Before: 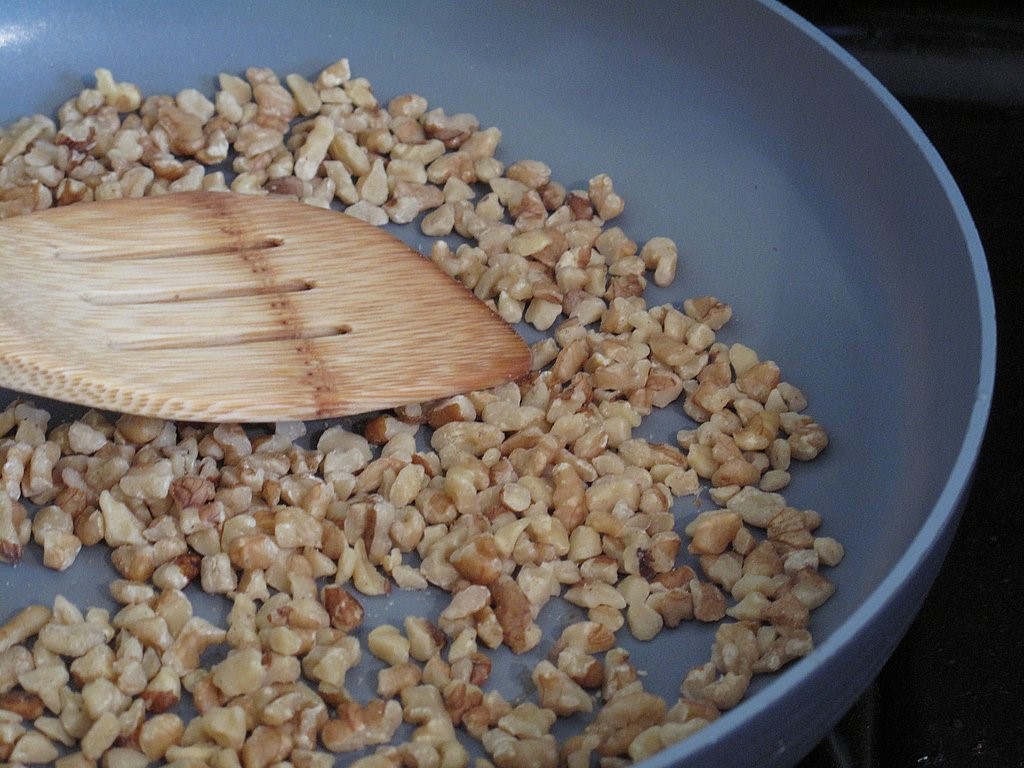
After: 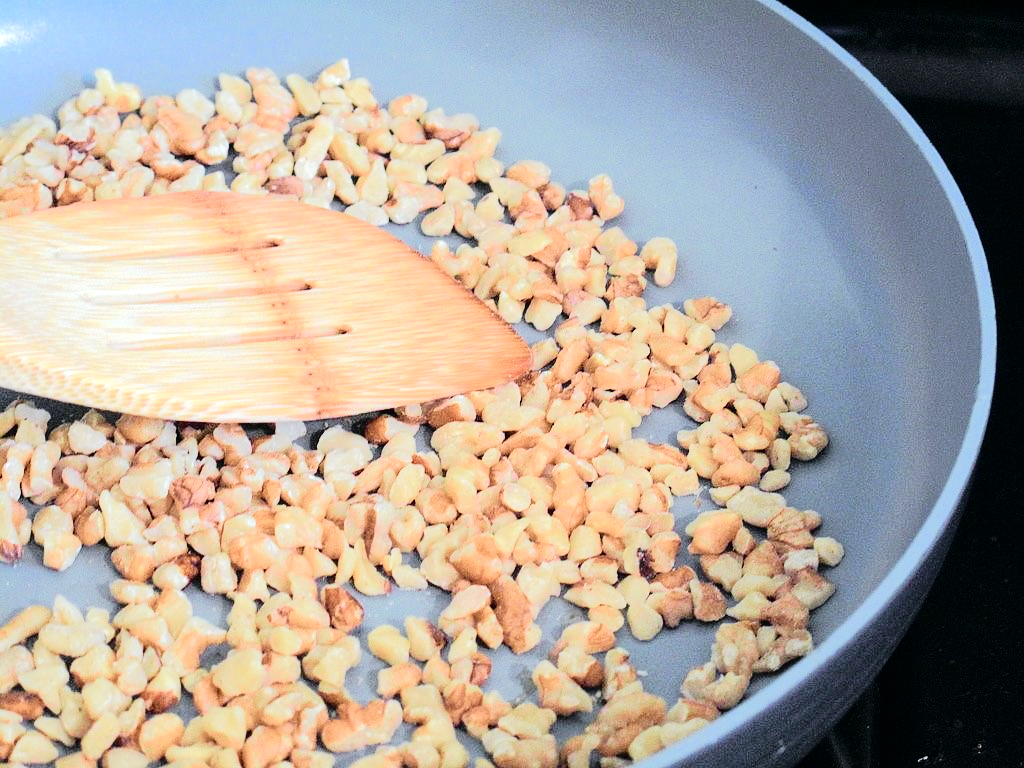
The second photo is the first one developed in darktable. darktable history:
tone curve: curves: ch0 [(0, 0) (0.081, 0.044) (0.192, 0.125) (0.283, 0.238) (0.416, 0.449) (0.495, 0.524) (0.686, 0.743) (0.826, 0.865) (0.978, 0.988)]; ch1 [(0, 0) (0.161, 0.092) (0.35, 0.33) (0.392, 0.392) (0.427, 0.426) (0.479, 0.472) (0.505, 0.497) (0.521, 0.514) (0.547, 0.568) (0.579, 0.597) (0.625, 0.627) (0.678, 0.733) (1, 1)]; ch2 [(0, 0) (0.346, 0.362) (0.404, 0.427) (0.502, 0.495) (0.531, 0.523) (0.549, 0.554) (0.582, 0.596) (0.629, 0.642) (0.717, 0.678) (1, 1)], color space Lab, independent channels, preserve colors none
tone equalizer: -7 EV 0.155 EV, -6 EV 0.62 EV, -5 EV 1.12 EV, -4 EV 1.32 EV, -3 EV 1.18 EV, -2 EV 0.6 EV, -1 EV 0.148 EV, edges refinement/feathering 500, mask exposure compensation -1.57 EV, preserve details no
exposure: black level correction 0.001, exposure 0.499 EV, compensate highlight preservation false
